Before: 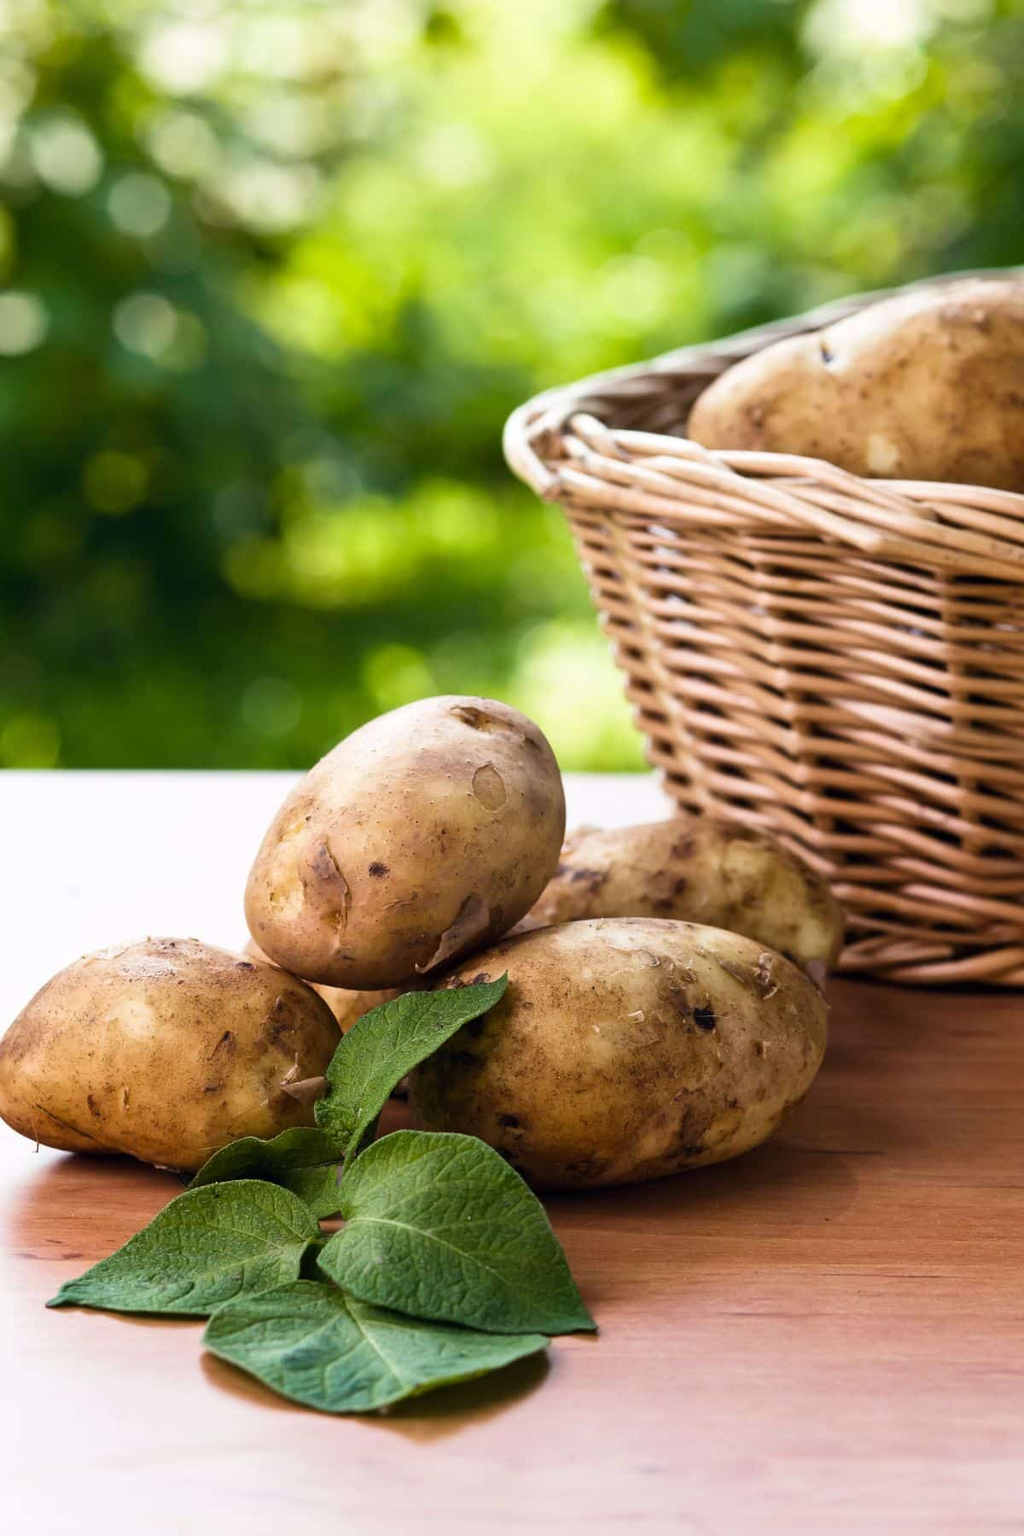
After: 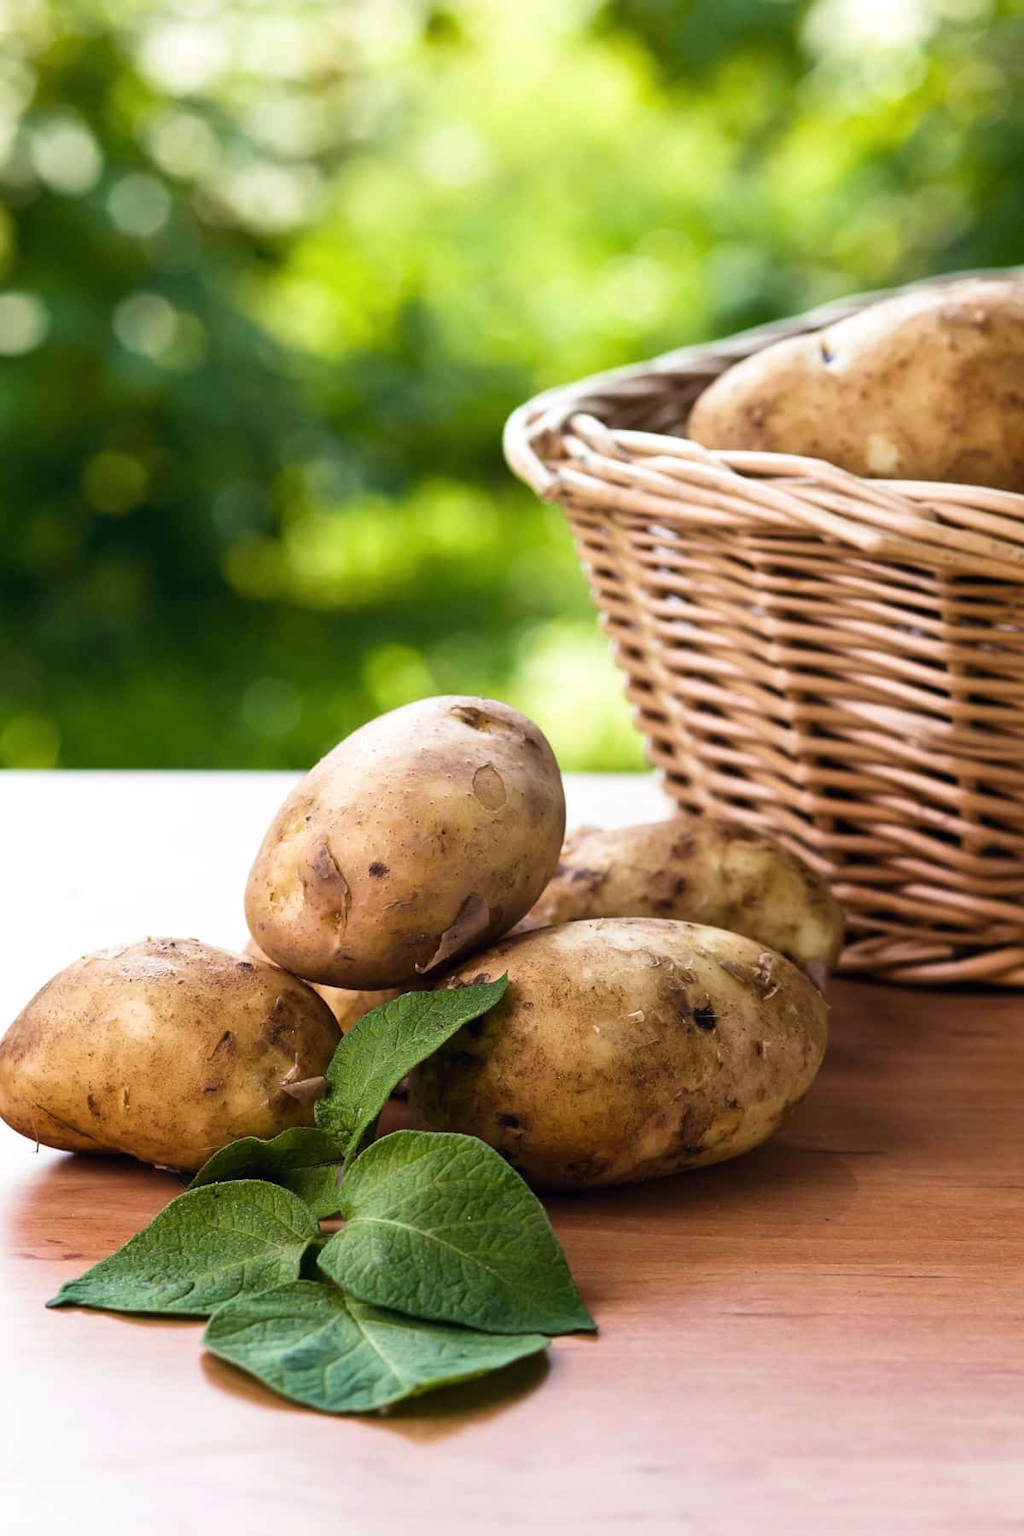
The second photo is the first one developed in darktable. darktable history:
shadows and highlights: shadows 12.34, white point adjustment 1.28, highlights -1.95, highlights color adjustment 49.06%, soften with gaussian
